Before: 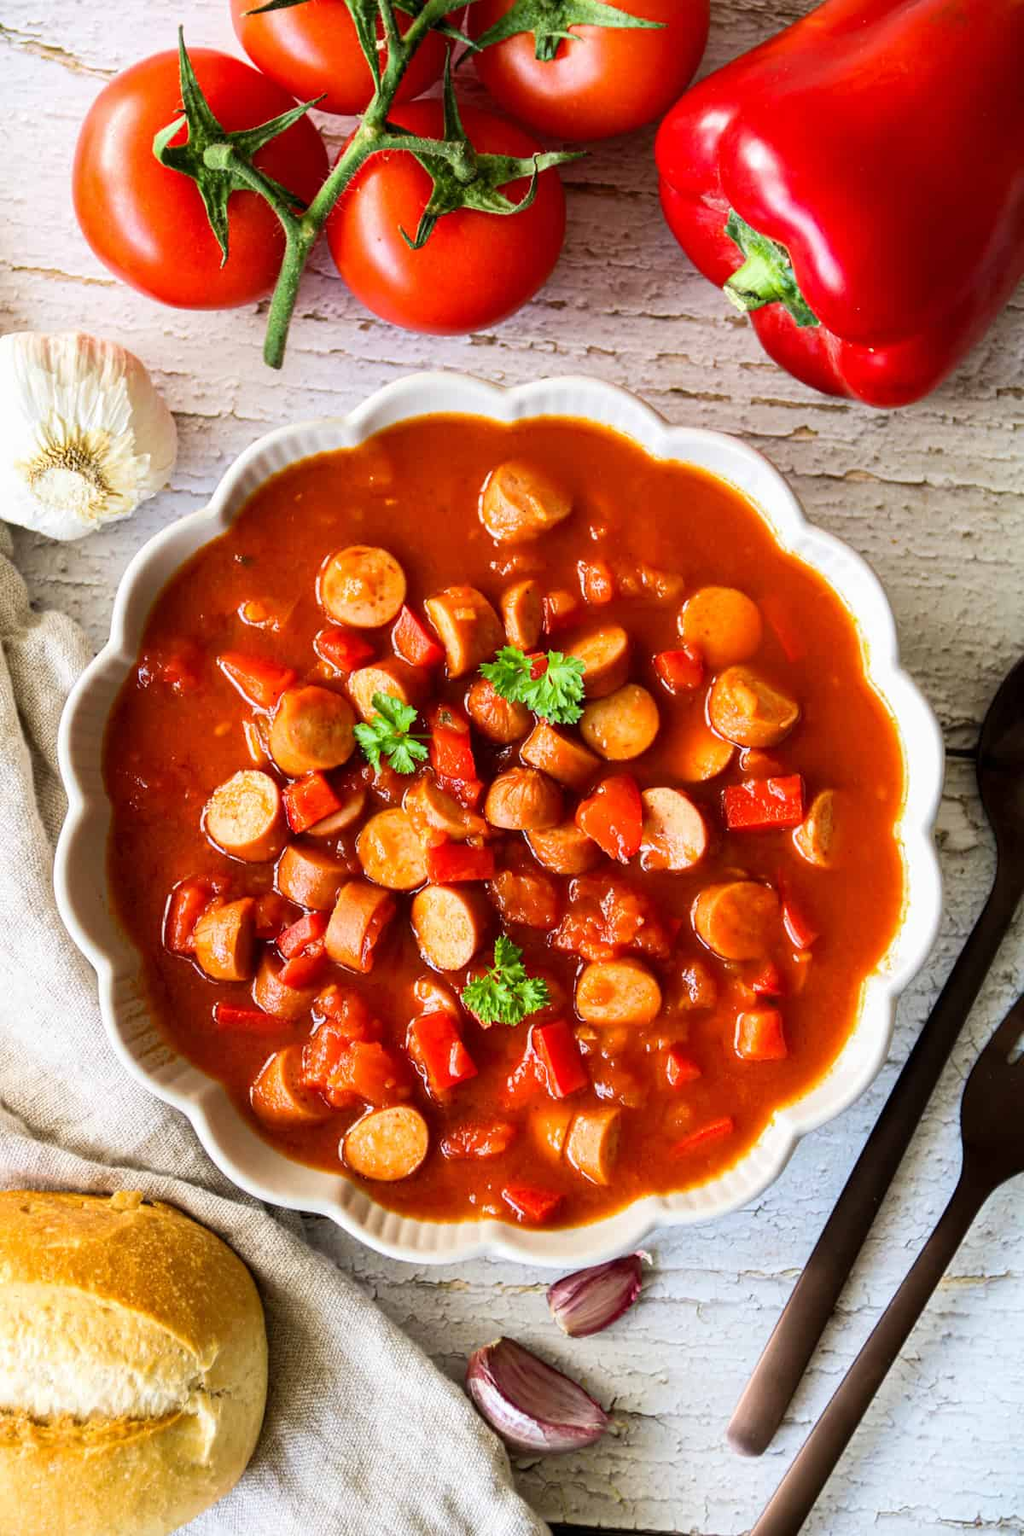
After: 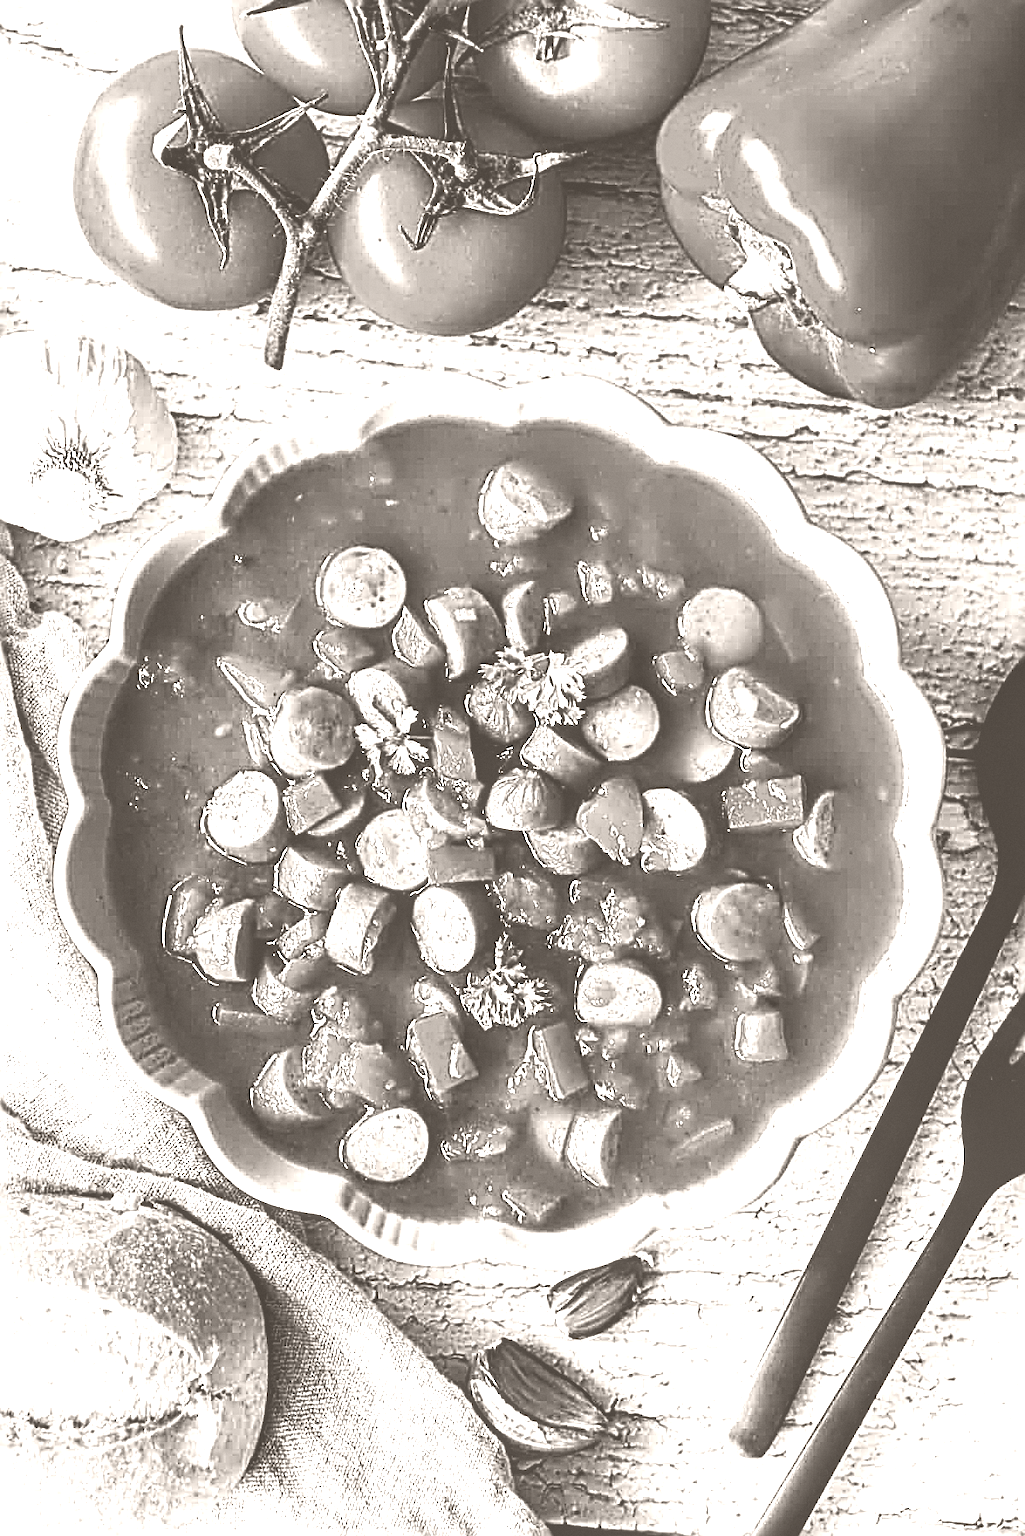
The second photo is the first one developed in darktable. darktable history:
local contrast: on, module defaults
sharpen: radius 3.158, amount 1.731
crop: bottom 0.071%
contrast brightness saturation: contrast 0.19, brightness -0.24, saturation 0.11
exposure: black level correction 0.004, exposure 0.014 EV, compensate highlight preservation false
colorize: hue 34.49°, saturation 35.33%, source mix 100%, lightness 55%, version 1
grain: coarseness 0.09 ISO, strength 10%
